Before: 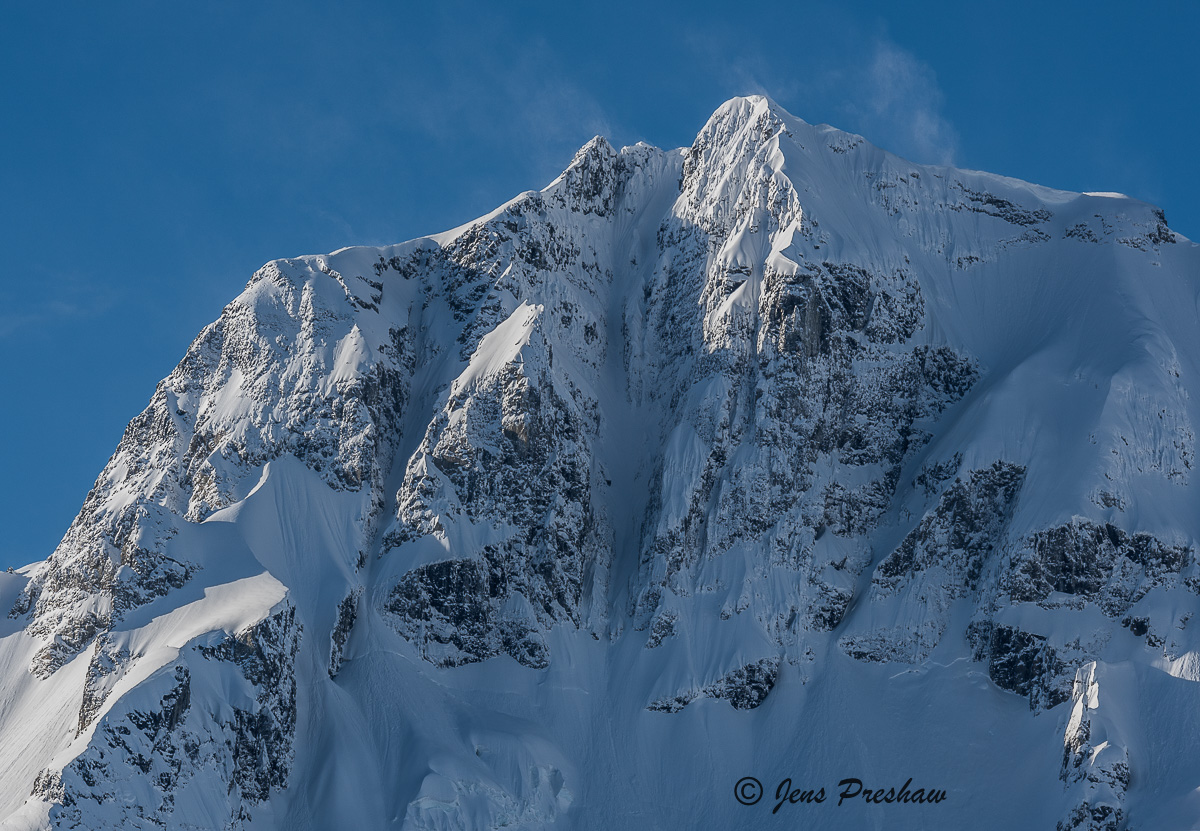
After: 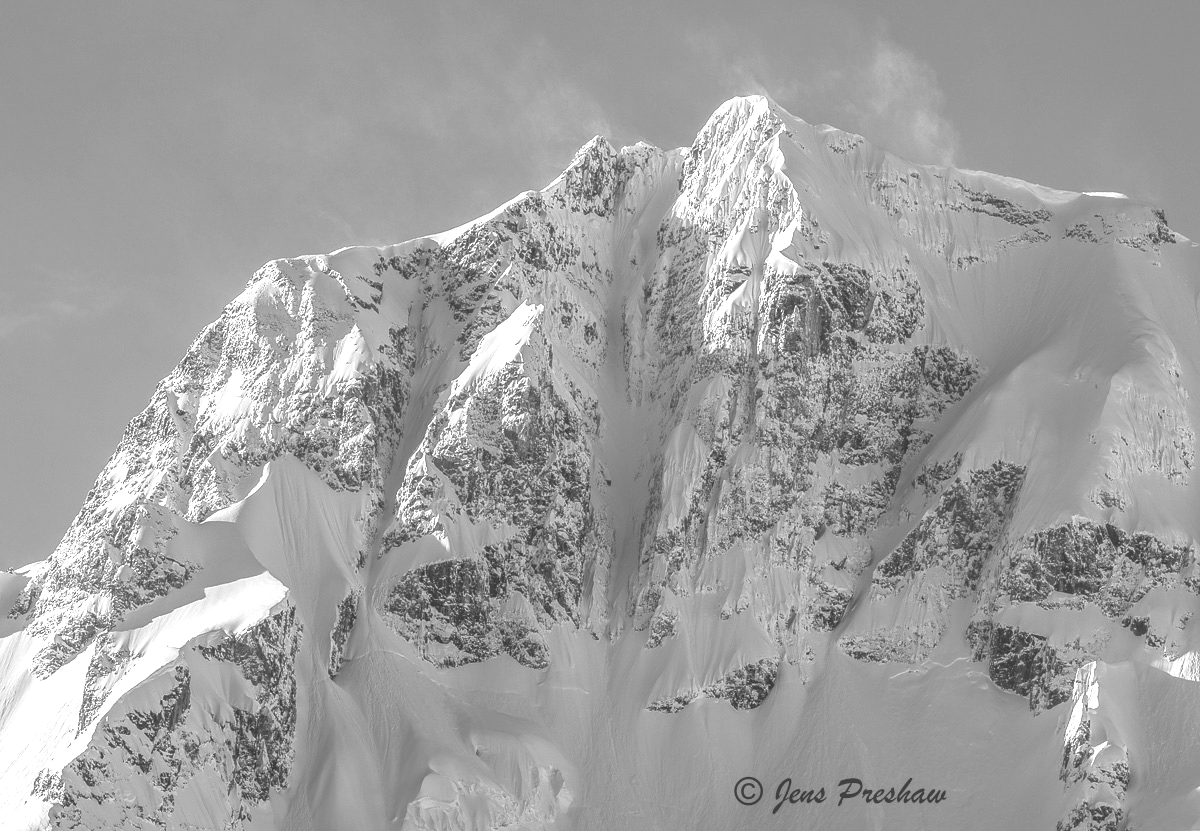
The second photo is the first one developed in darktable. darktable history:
monochrome: a -74.22, b 78.2
colorize: hue 34.49°, saturation 35.33%, source mix 100%, version 1
local contrast: detail 130%
